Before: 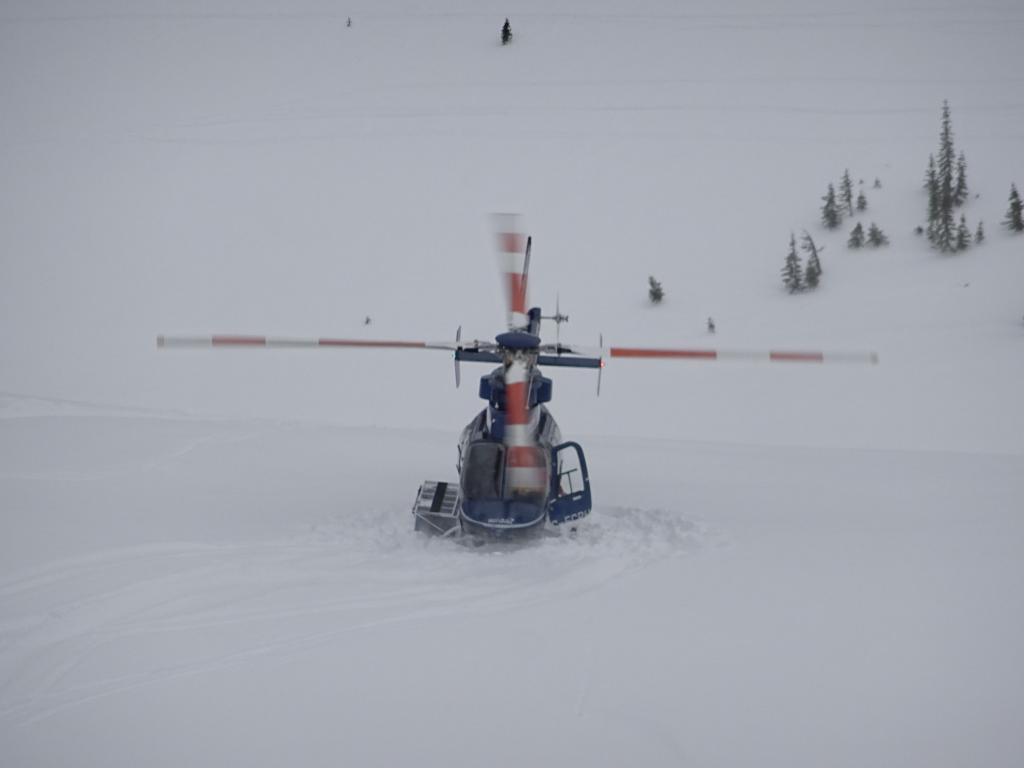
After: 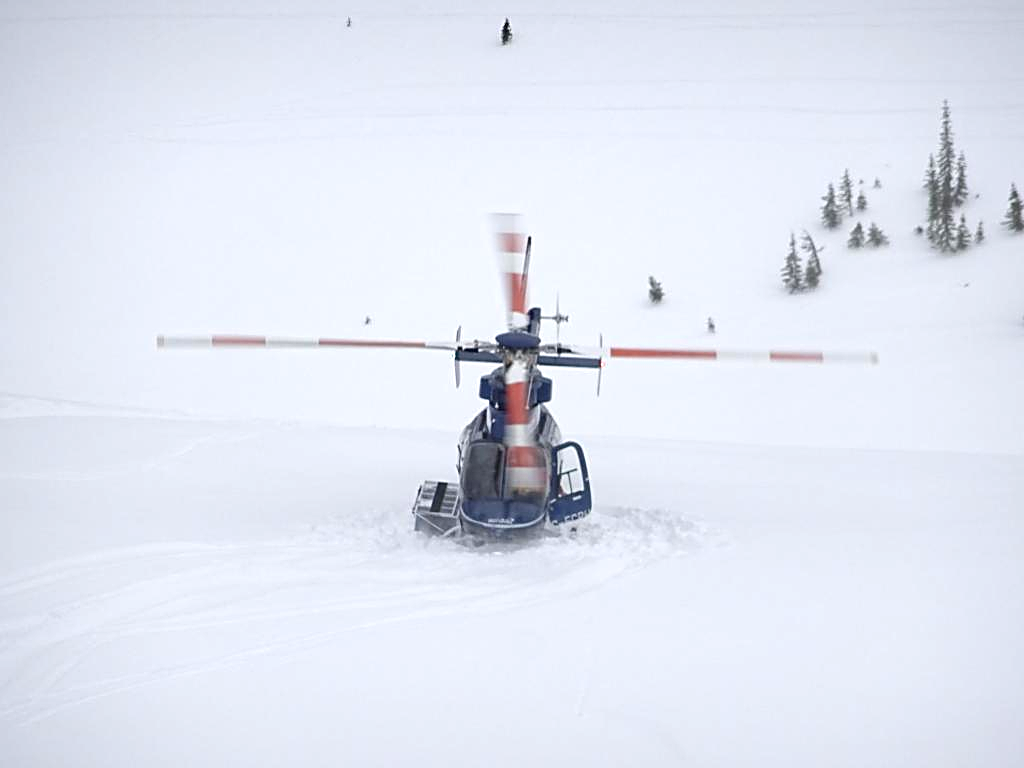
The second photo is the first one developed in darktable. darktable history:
exposure: black level correction 0.001, exposure 1.033 EV, compensate highlight preservation false
sharpen: amount 0.499
